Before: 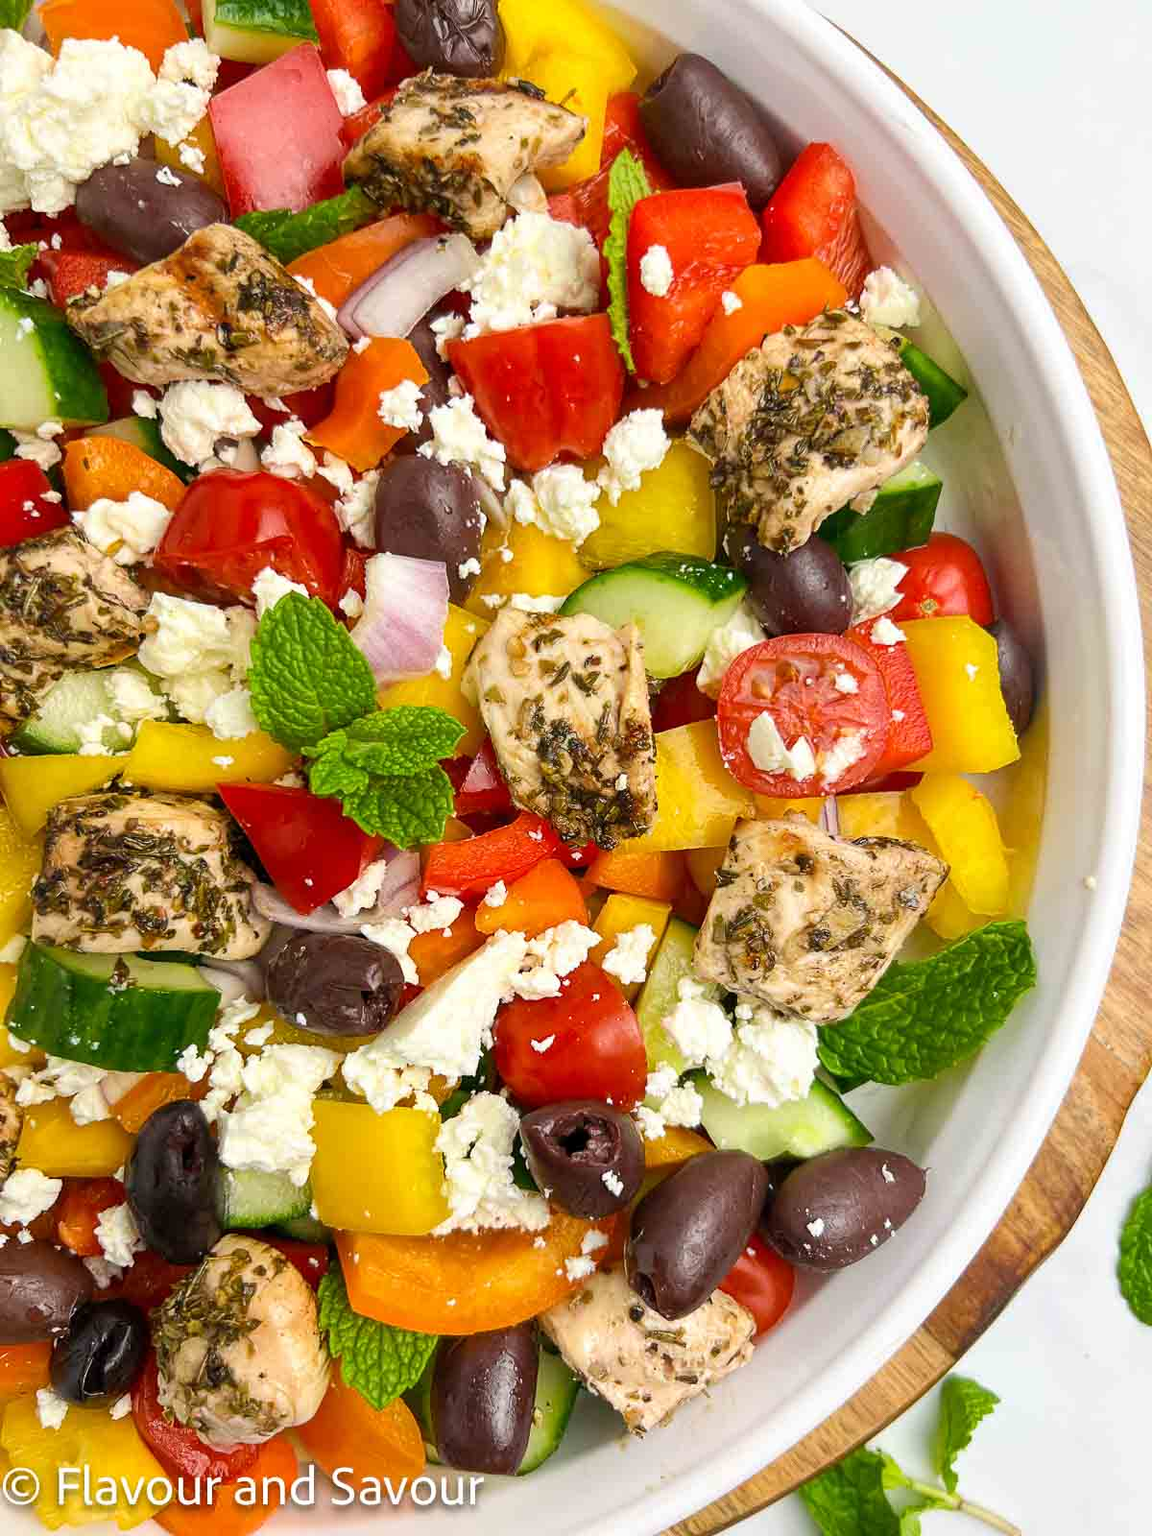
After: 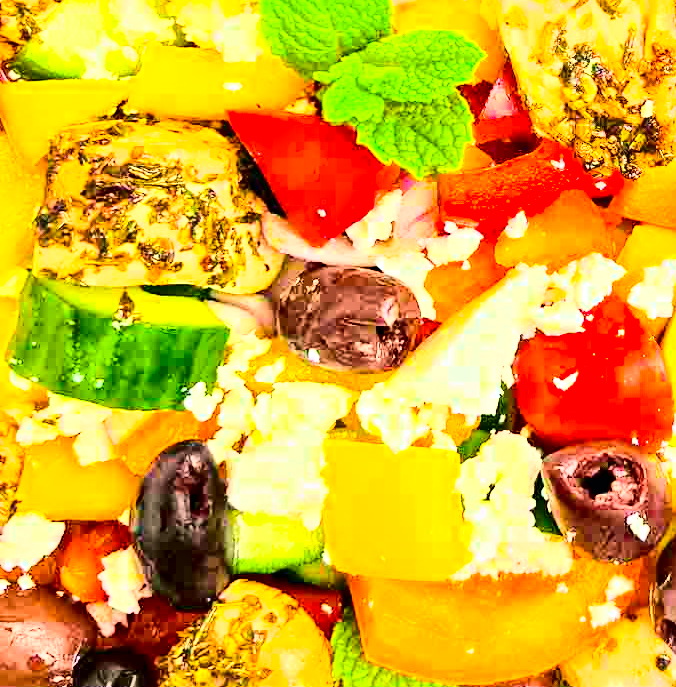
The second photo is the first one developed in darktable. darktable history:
crop: top 44.158%, right 43.589%, bottom 12.85%
contrast brightness saturation: brightness 0.09, saturation 0.19
tone curve: curves: ch0 [(0, 0) (0.037, 0.011) (0.135, 0.093) (0.266, 0.281) (0.461, 0.555) (0.581, 0.716) (0.675, 0.793) (0.767, 0.849) (0.91, 0.924) (1, 0.979)]; ch1 [(0, 0) (0.292, 0.278) (0.431, 0.418) (0.493, 0.479) (0.506, 0.5) (0.532, 0.537) (0.562, 0.581) (0.641, 0.663) (0.754, 0.76) (1, 1)]; ch2 [(0, 0) (0.294, 0.3) (0.361, 0.372) (0.429, 0.445) (0.478, 0.486) (0.502, 0.498) (0.518, 0.522) (0.531, 0.549) (0.561, 0.59) (0.64, 0.655) (0.693, 0.706) (0.845, 0.833) (1, 0.951)], color space Lab, independent channels, preserve colors none
base curve: curves: ch0 [(0, 0) (0.026, 0.03) (0.109, 0.232) (0.351, 0.748) (0.669, 0.968) (1, 1)]
local contrast: mode bilateral grid, contrast 19, coarseness 18, detail 163%, midtone range 0.2
exposure: black level correction -0.002, exposure 0.531 EV, compensate exposure bias true, compensate highlight preservation false
color balance rgb: perceptual saturation grading › global saturation 31.194%, perceptual brilliance grading › highlights 10.254%, perceptual brilliance grading › shadows -4.604%, global vibrance 20%
haze removal: compatibility mode true, adaptive false
